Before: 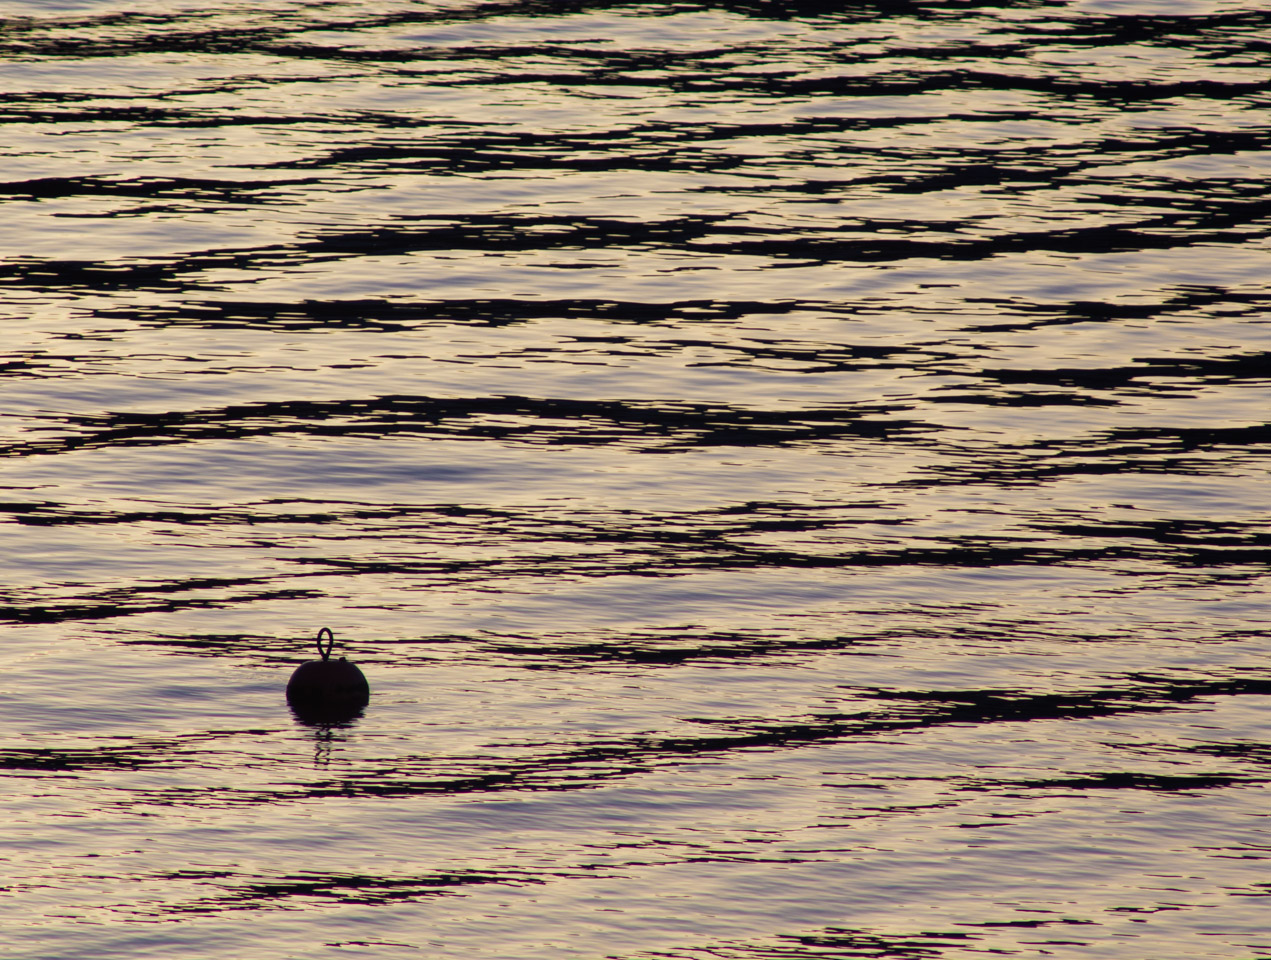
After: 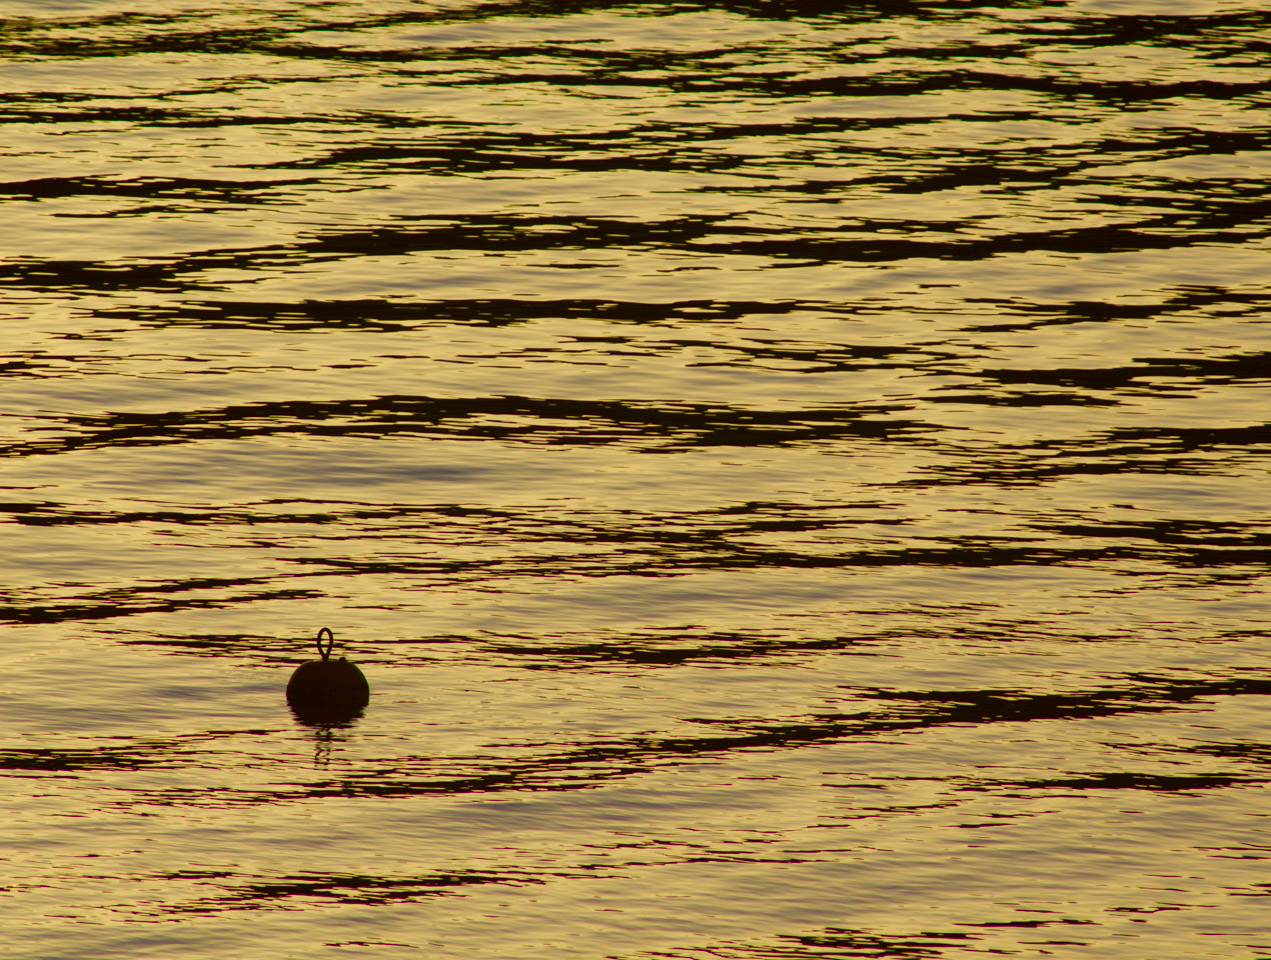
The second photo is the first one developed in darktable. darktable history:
color balance rgb: shadows lift › chroma 1%, shadows lift › hue 113°, highlights gain › chroma 0.2%, highlights gain › hue 333°, perceptual saturation grading › global saturation 20%, perceptual saturation grading › highlights -50%, perceptual saturation grading › shadows 25%, contrast -10%
color correction: highlights a* 0.162, highlights b* 29.53, shadows a* -0.162, shadows b* 21.09
